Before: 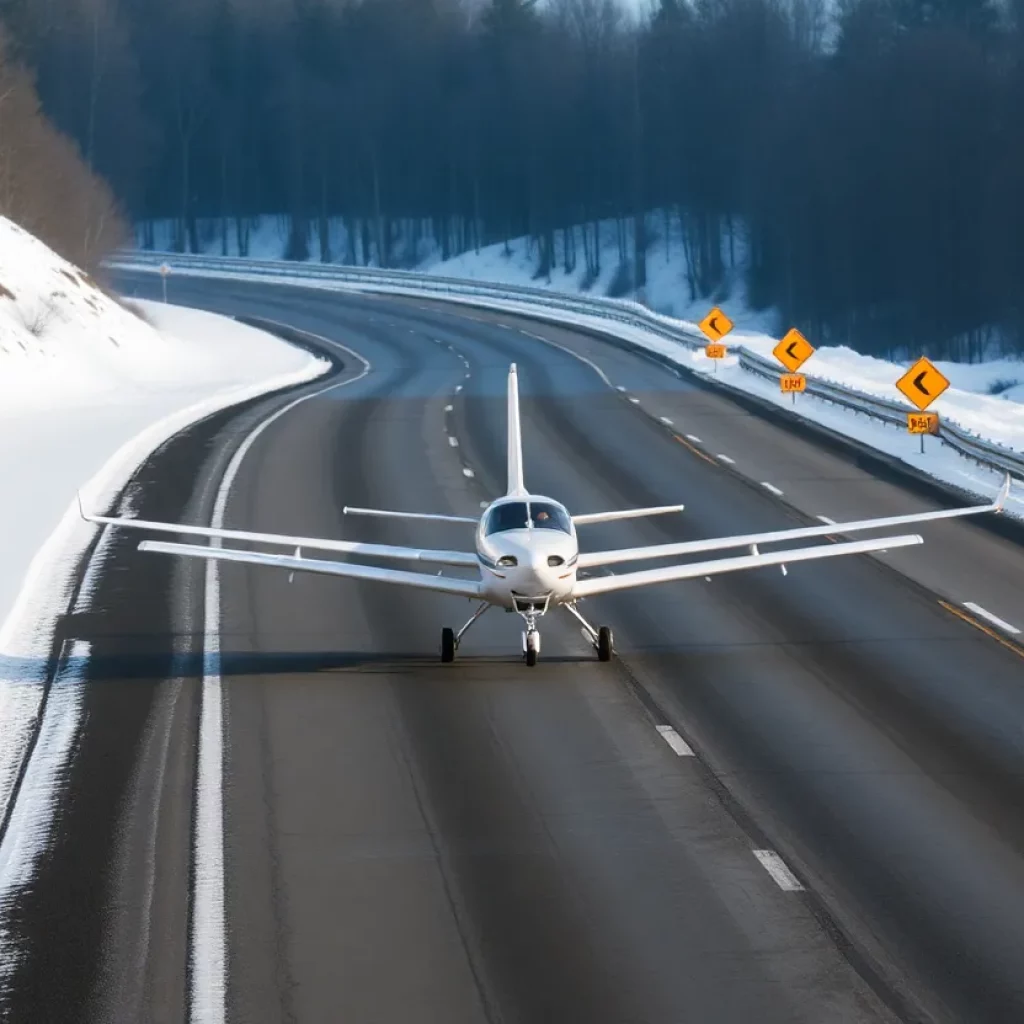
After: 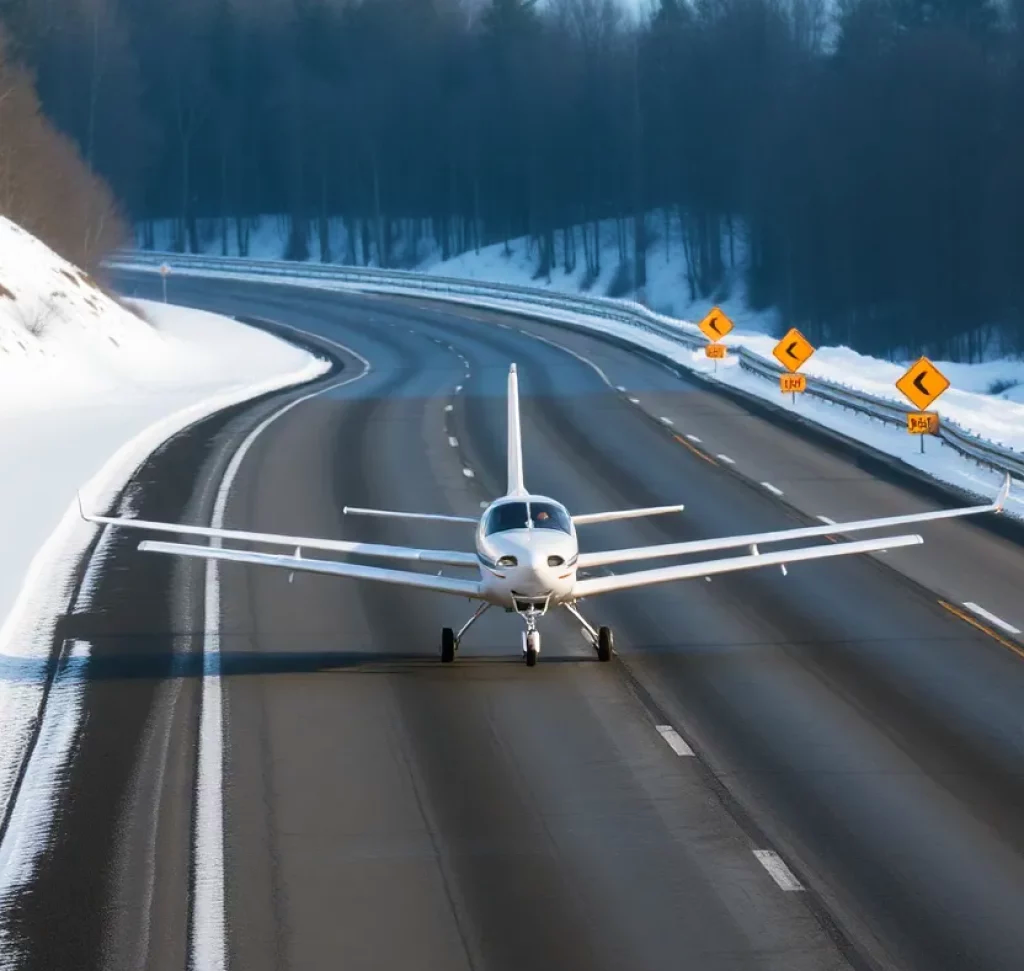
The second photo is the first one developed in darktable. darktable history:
crop and rotate: top 0.011%, bottom 5.117%
velvia: on, module defaults
